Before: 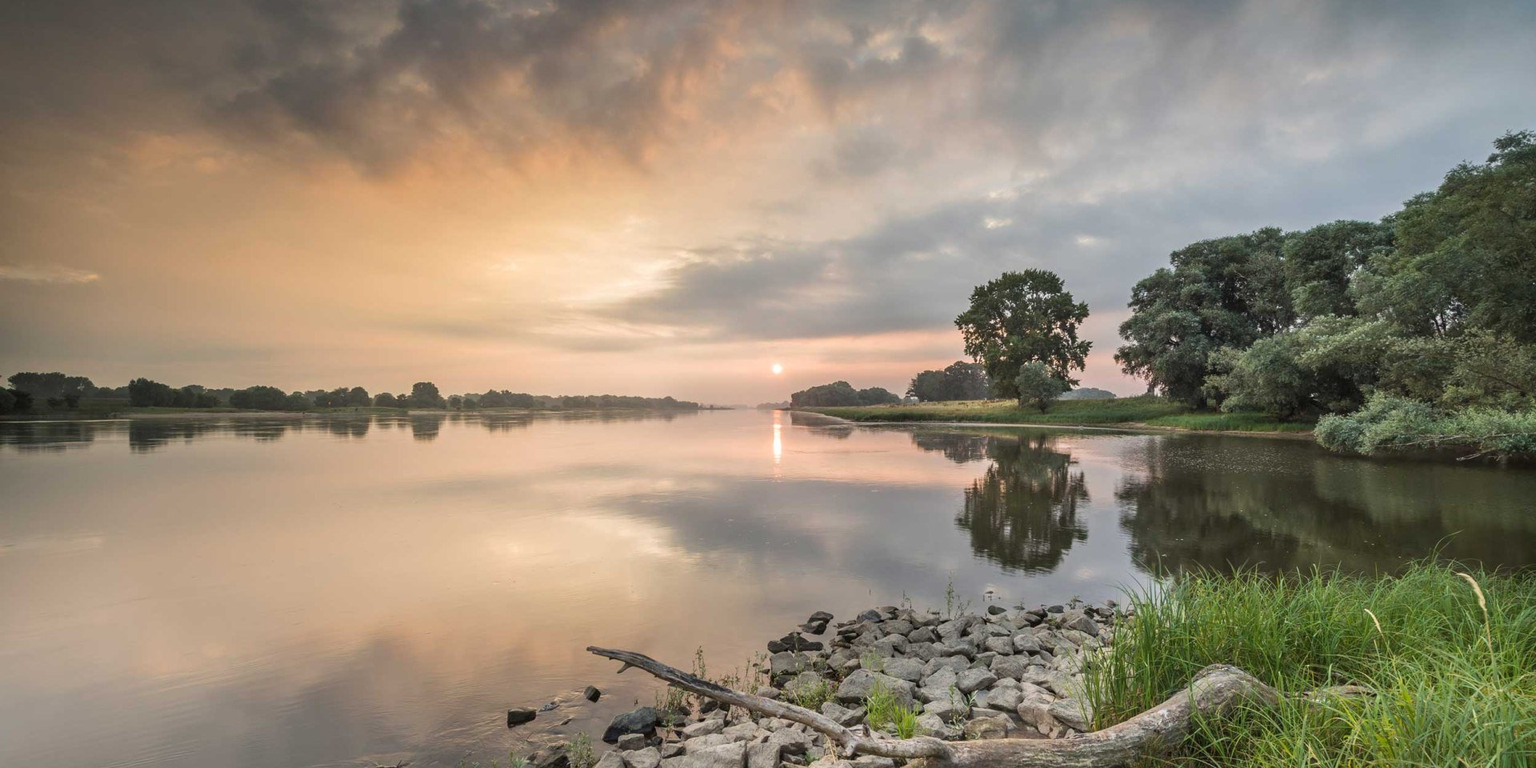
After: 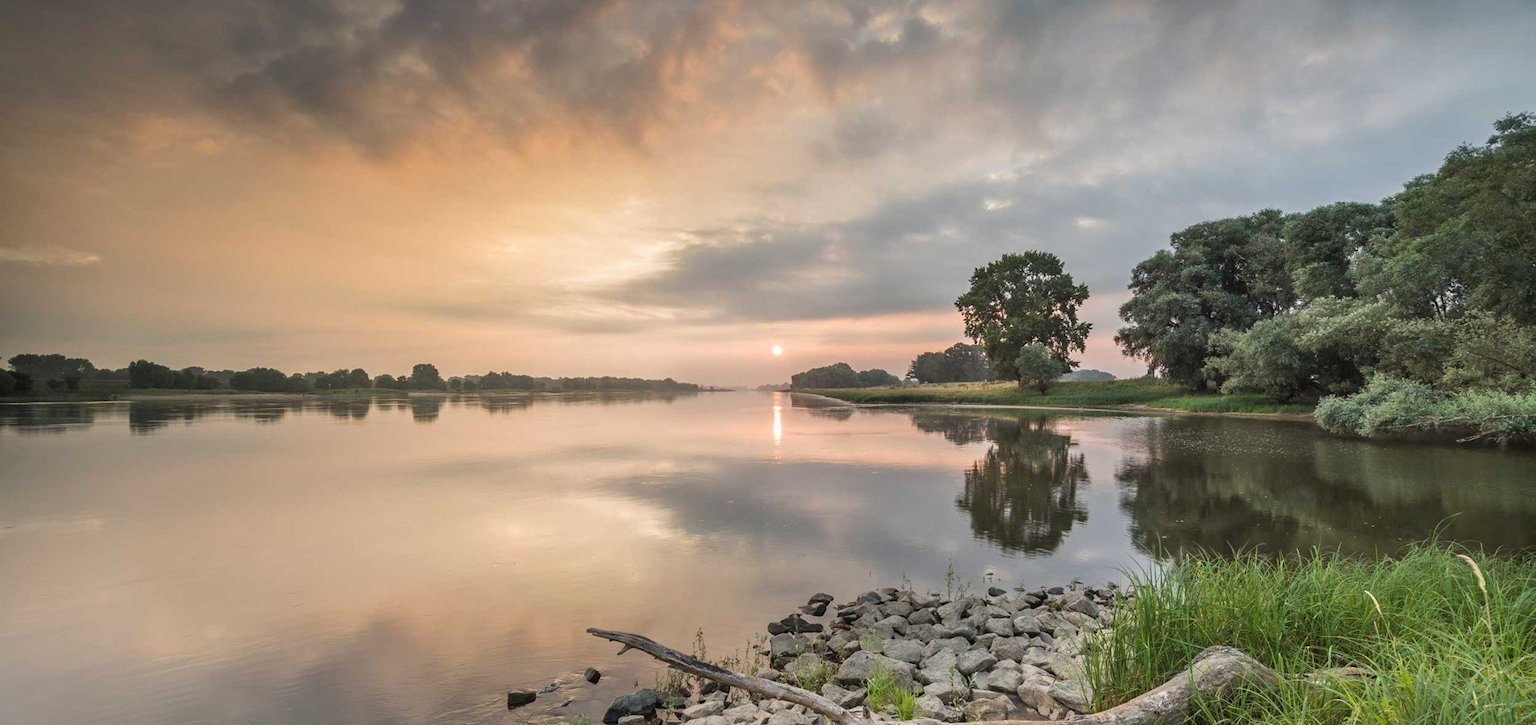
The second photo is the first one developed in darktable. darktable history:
crop and rotate: top 2.479%, bottom 3.018%
shadows and highlights: shadows 37.27, highlights -28.18, soften with gaussian
